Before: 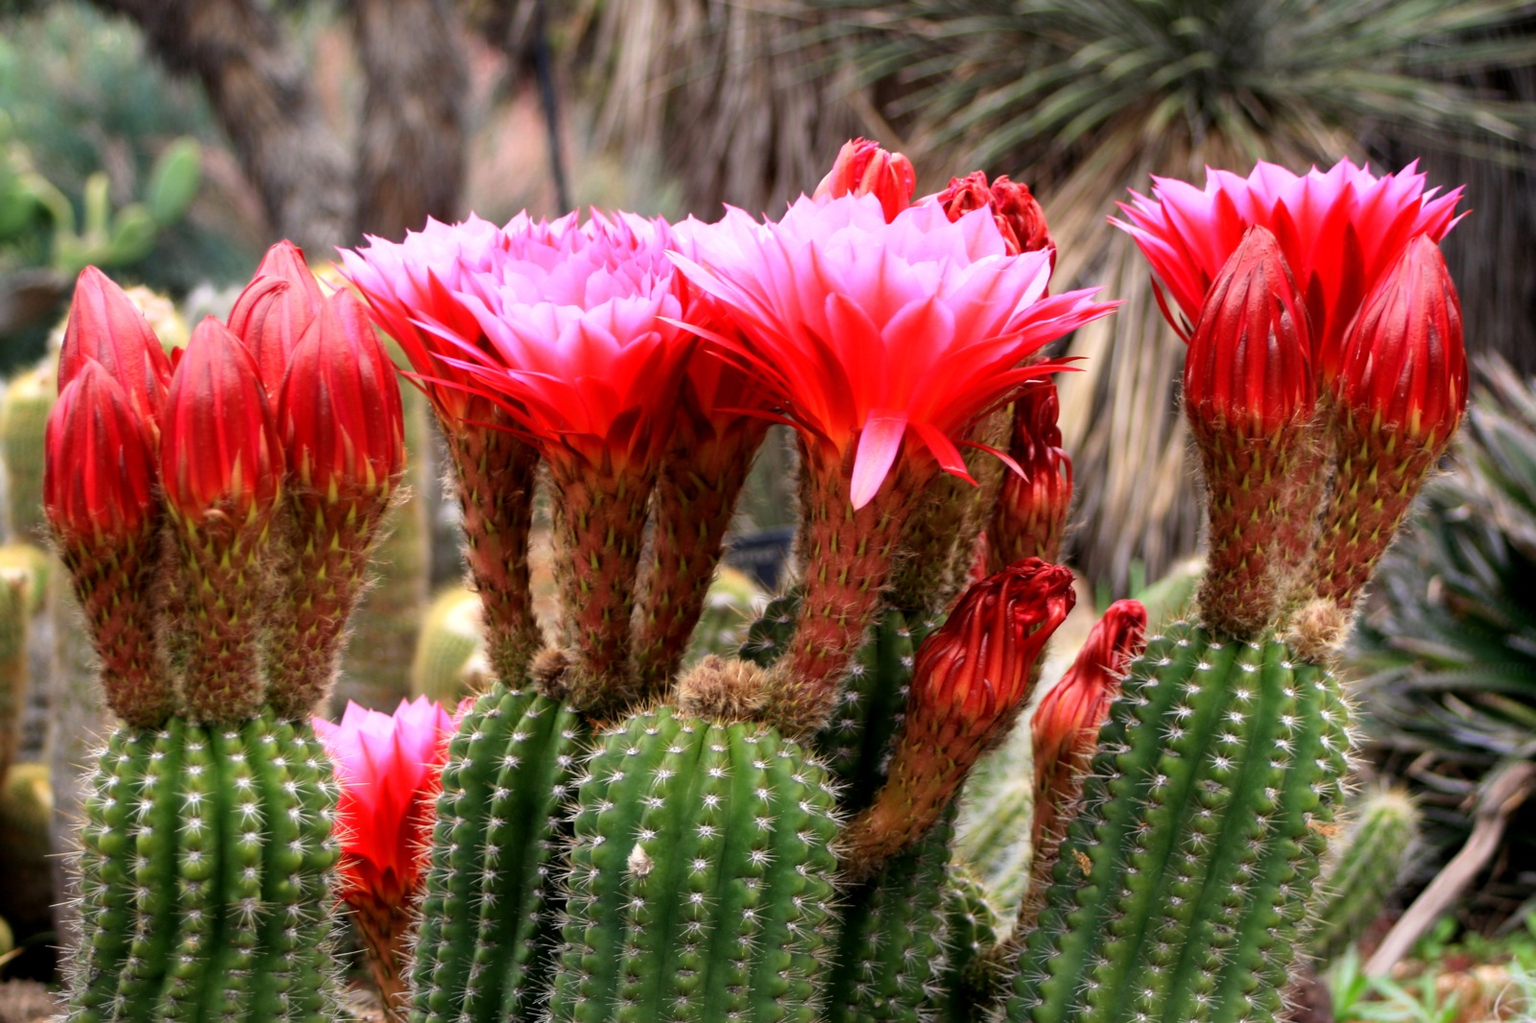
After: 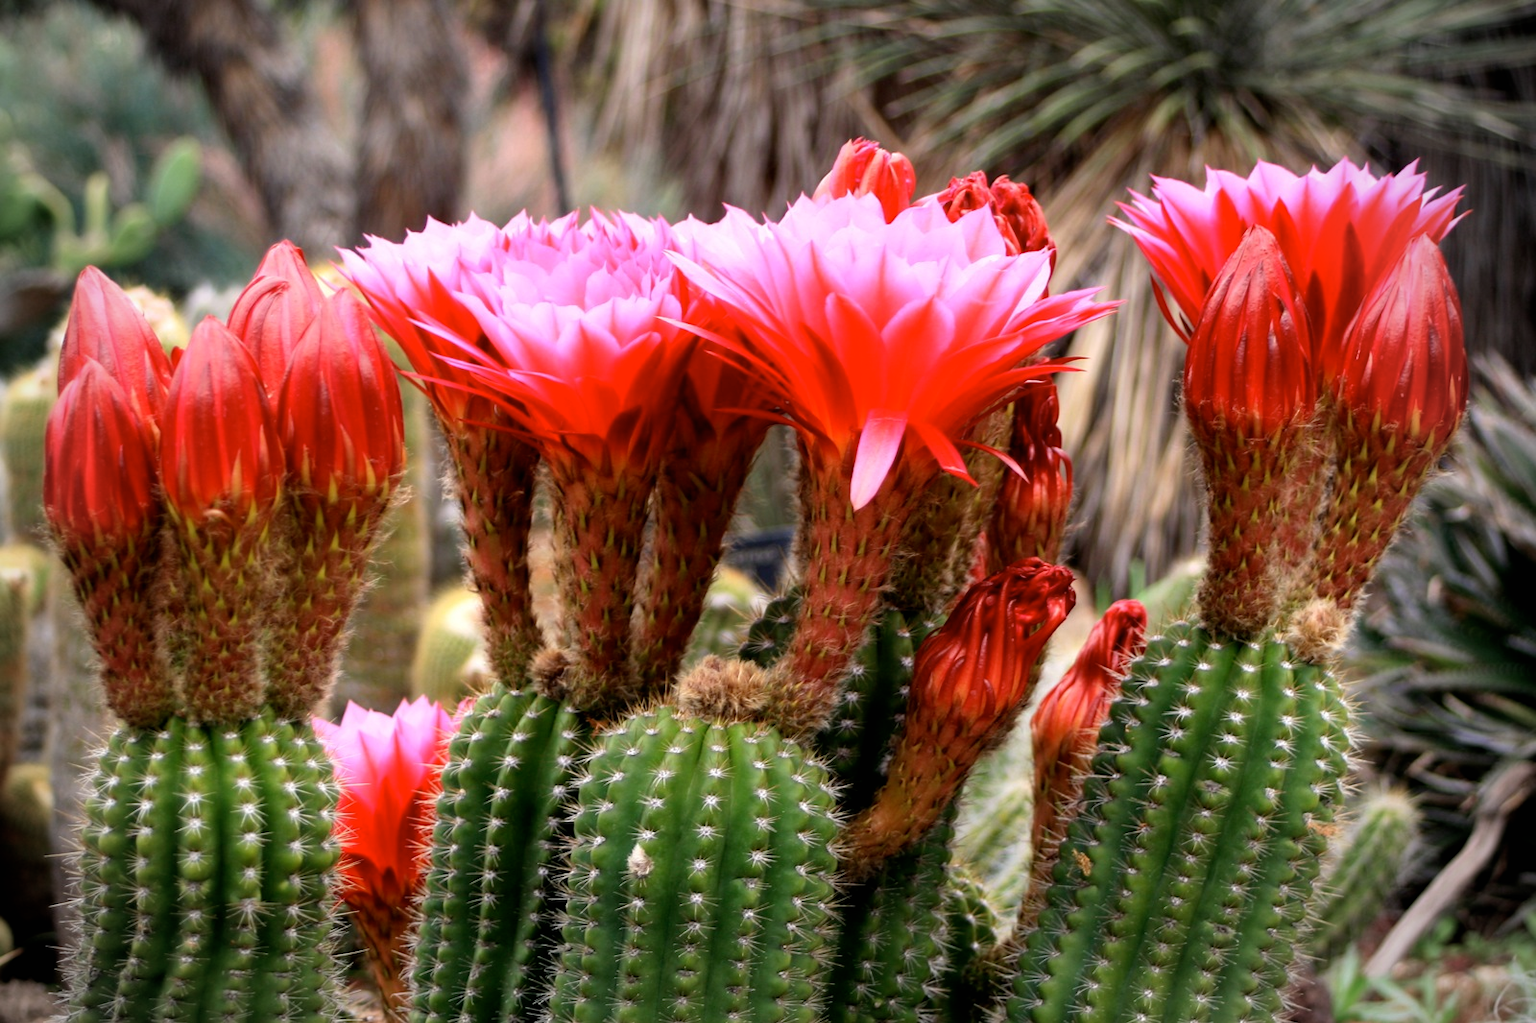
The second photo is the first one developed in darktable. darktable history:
vignetting: center (-0.031, -0.043)
exposure: black level correction 0, compensate highlight preservation false
